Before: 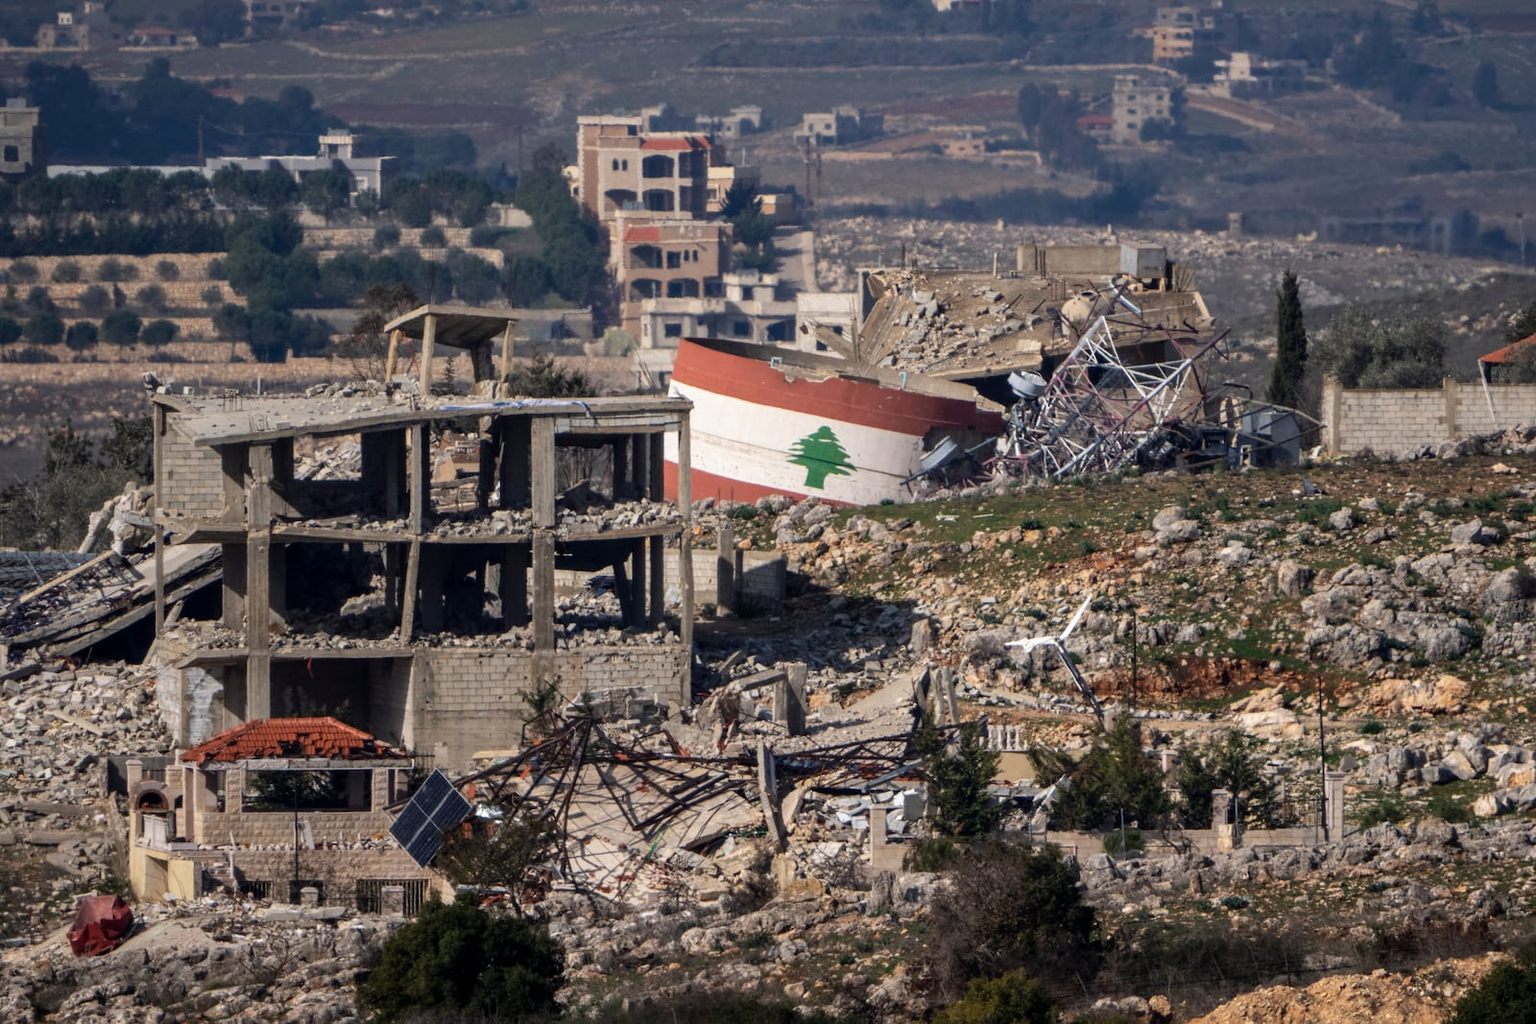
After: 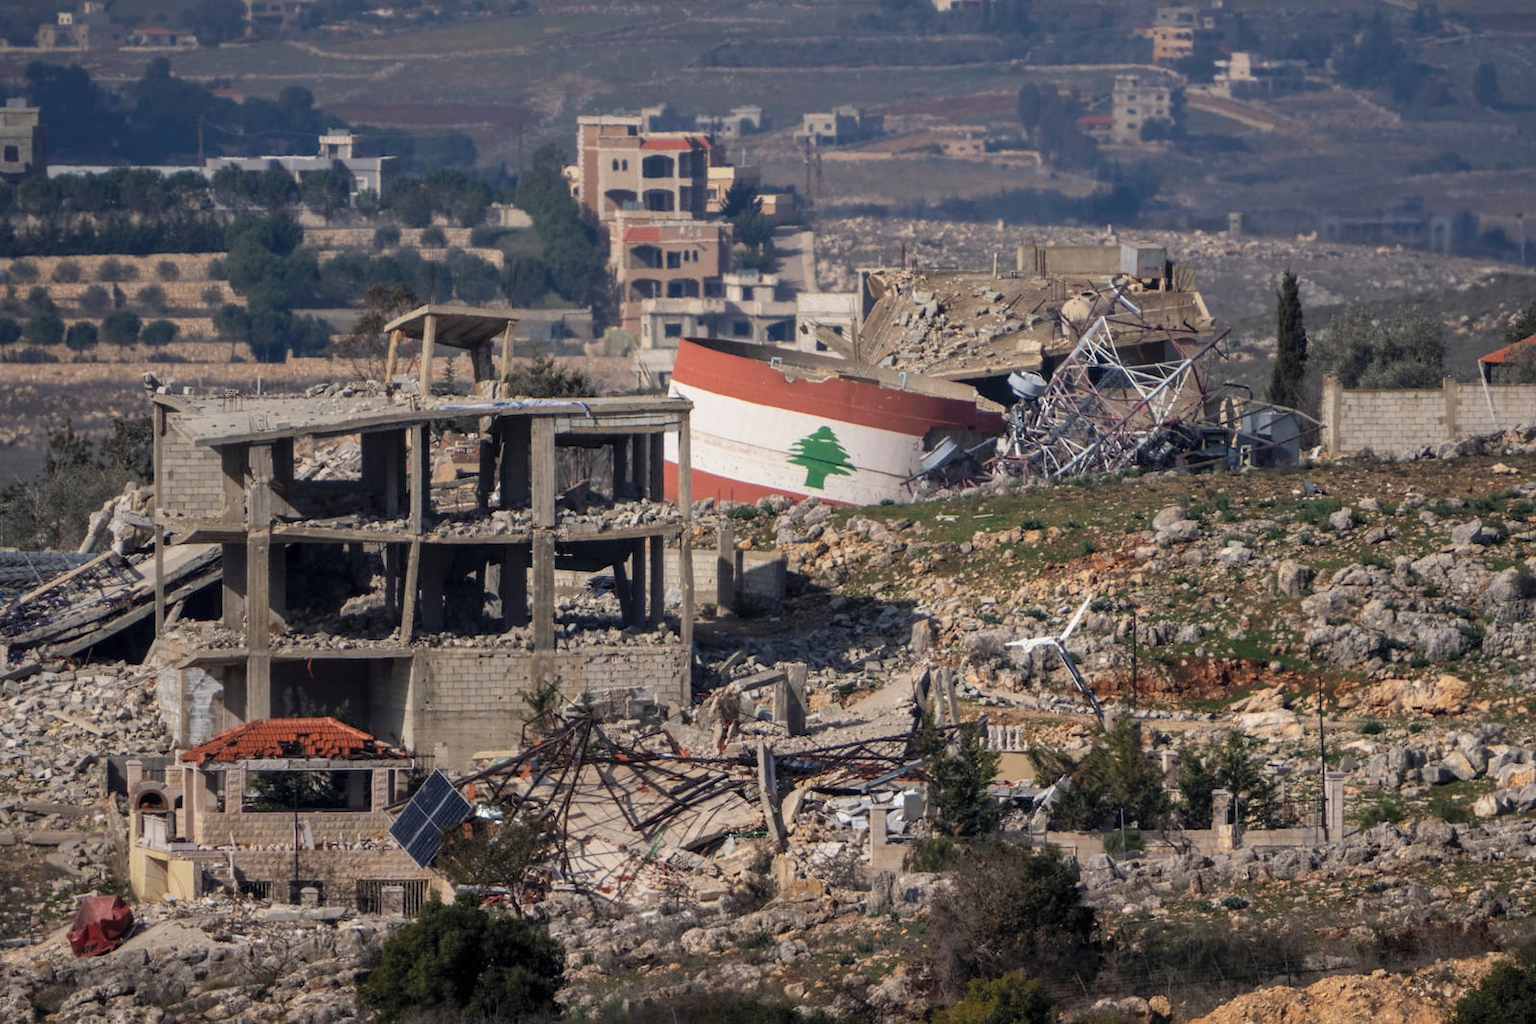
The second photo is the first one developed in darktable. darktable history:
tone equalizer: smoothing diameter 24.96%, edges refinement/feathering 8.32, preserve details guided filter
contrast brightness saturation: brightness 0.147
tone curve: curves: ch0 [(0, 0) (0.8, 0.757) (1, 1)], color space Lab, independent channels, preserve colors none
shadows and highlights: shadows 25.78, white point adjustment -3.03, highlights -30.23
